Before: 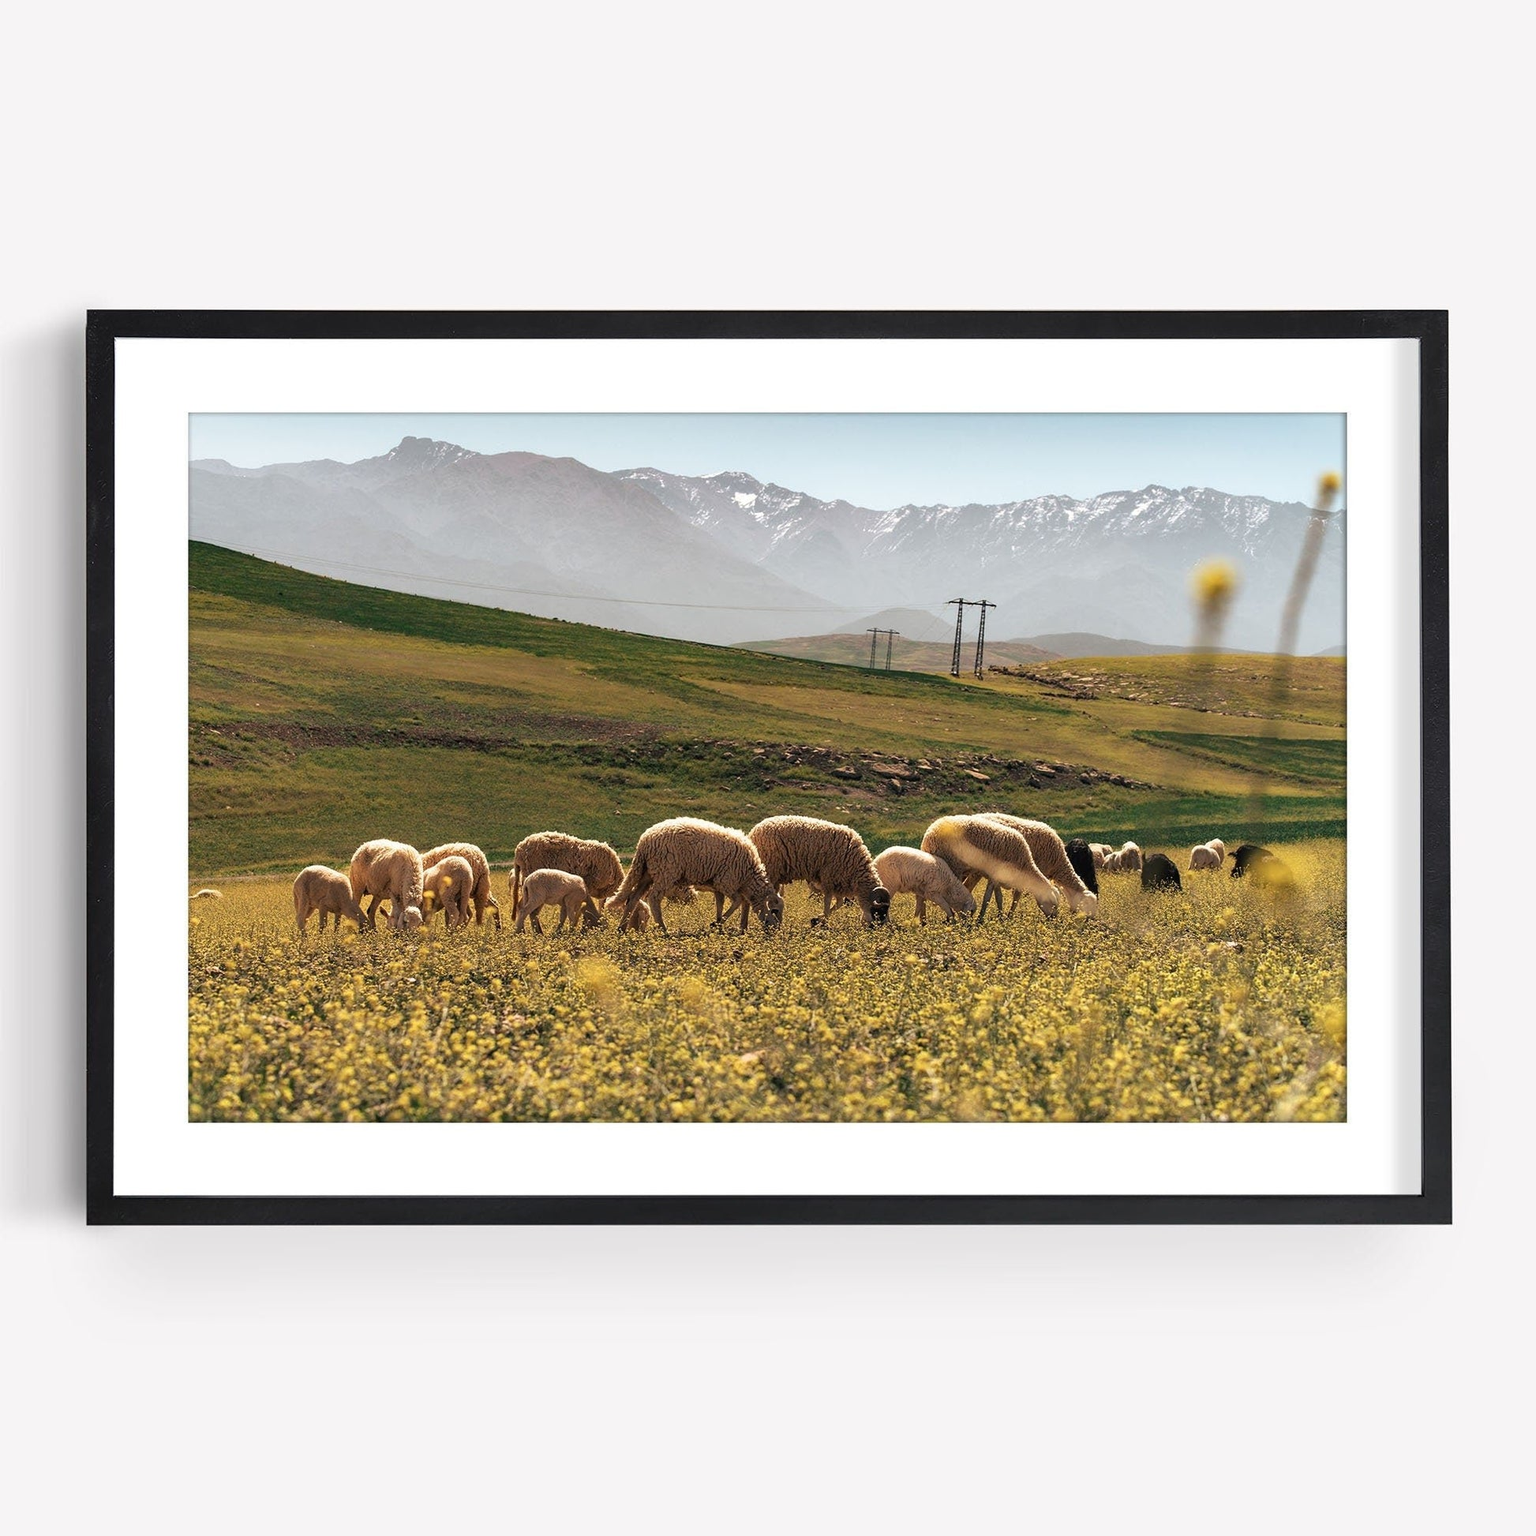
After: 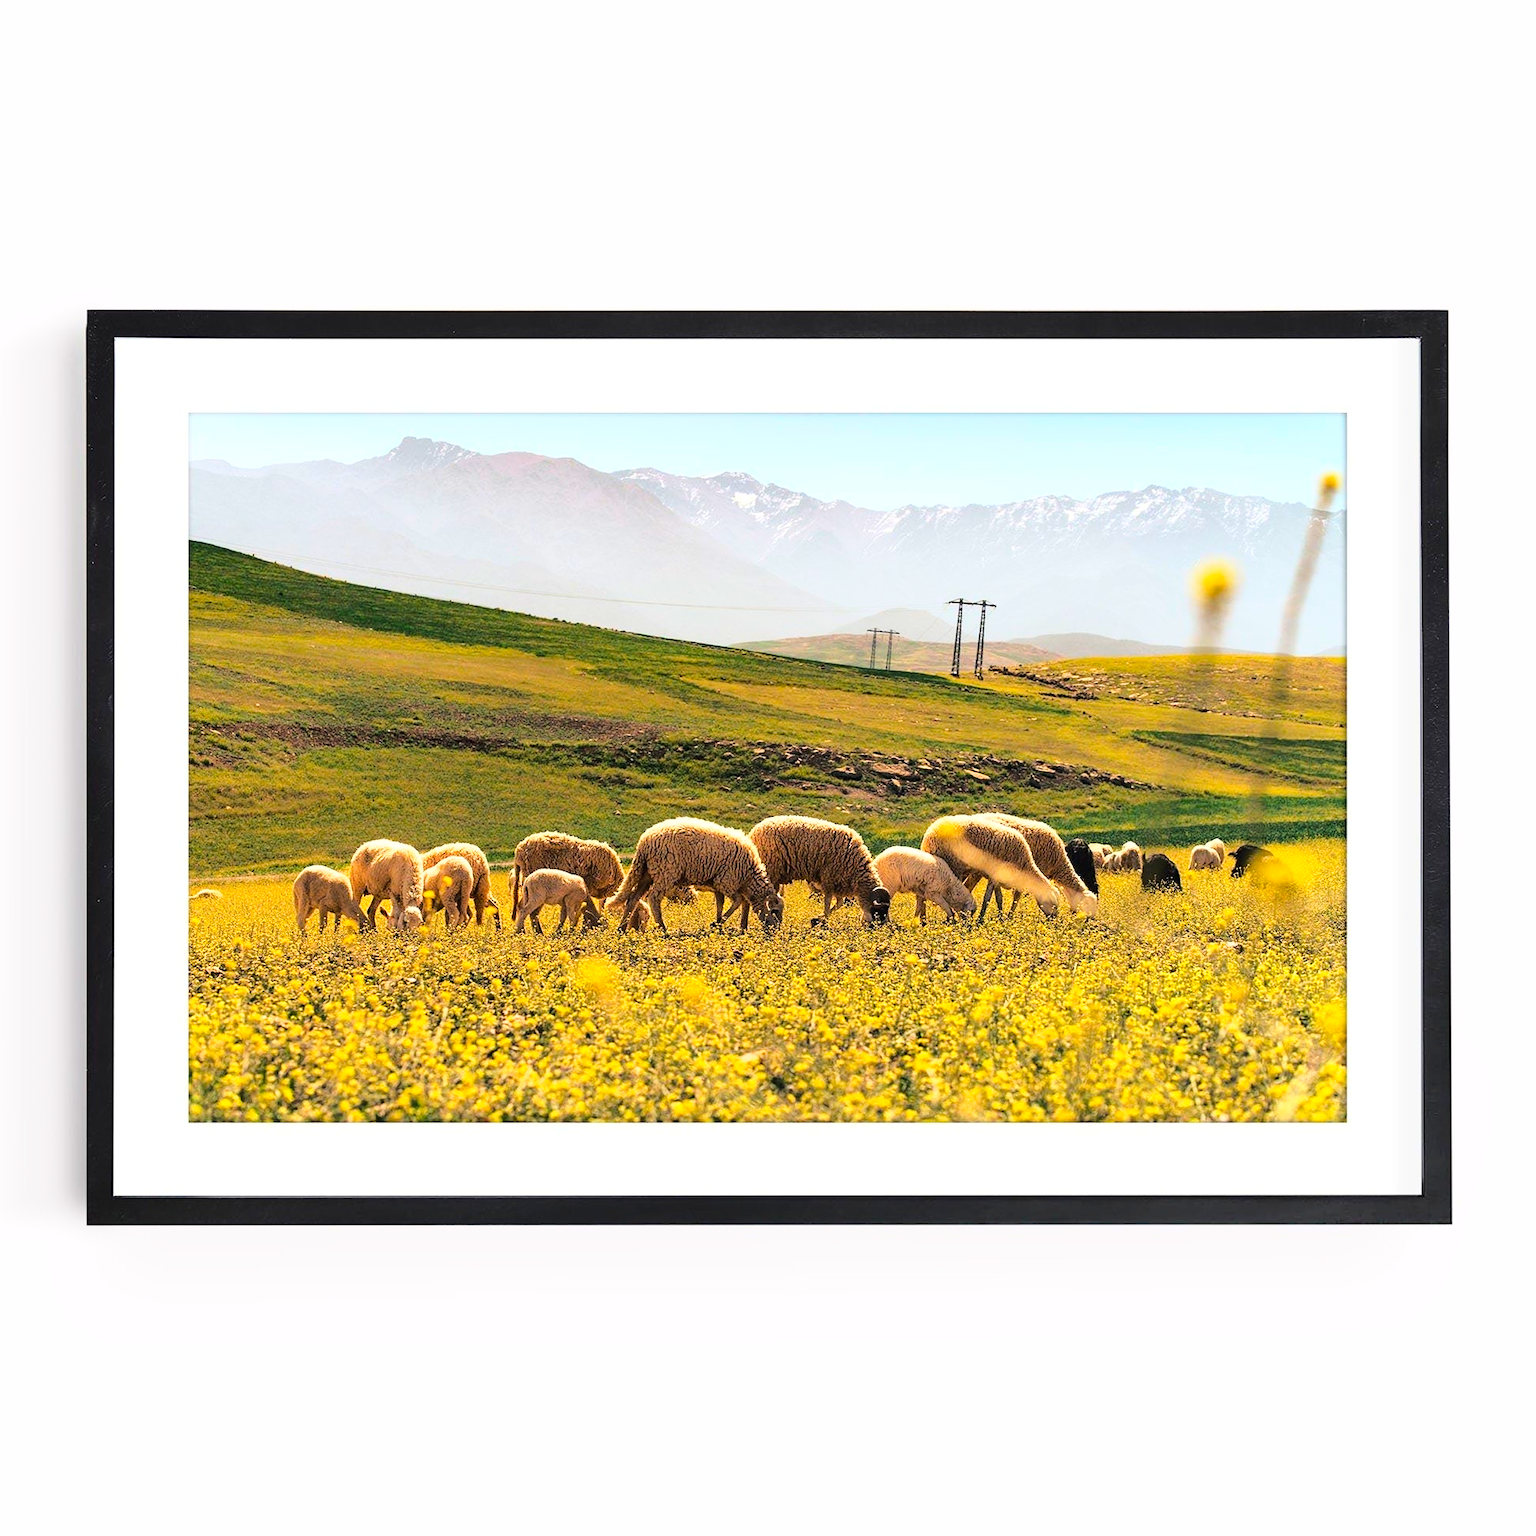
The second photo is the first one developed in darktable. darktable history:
base curve: curves: ch0 [(0, 0) (0.032, 0.037) (0.105, 0.228) (0.435, 0.76) (0.856, 0.983) (1, 1)]
color balance rgb: linear chroma grading › global chroma 9.31%, global vibrance 41.49%
